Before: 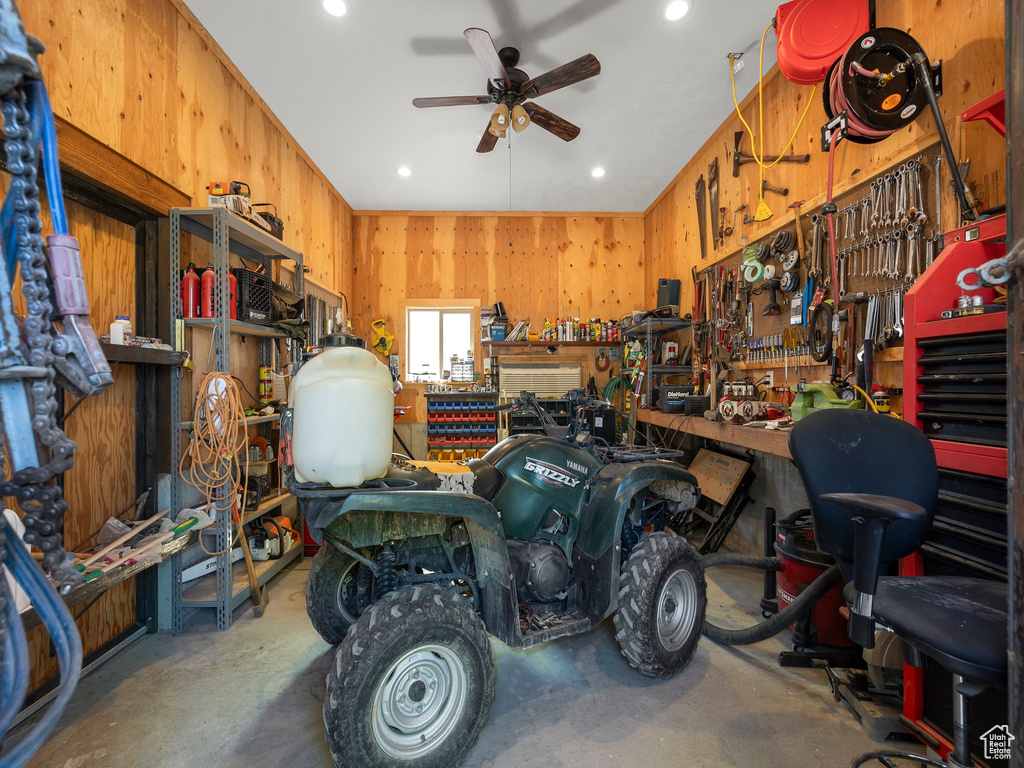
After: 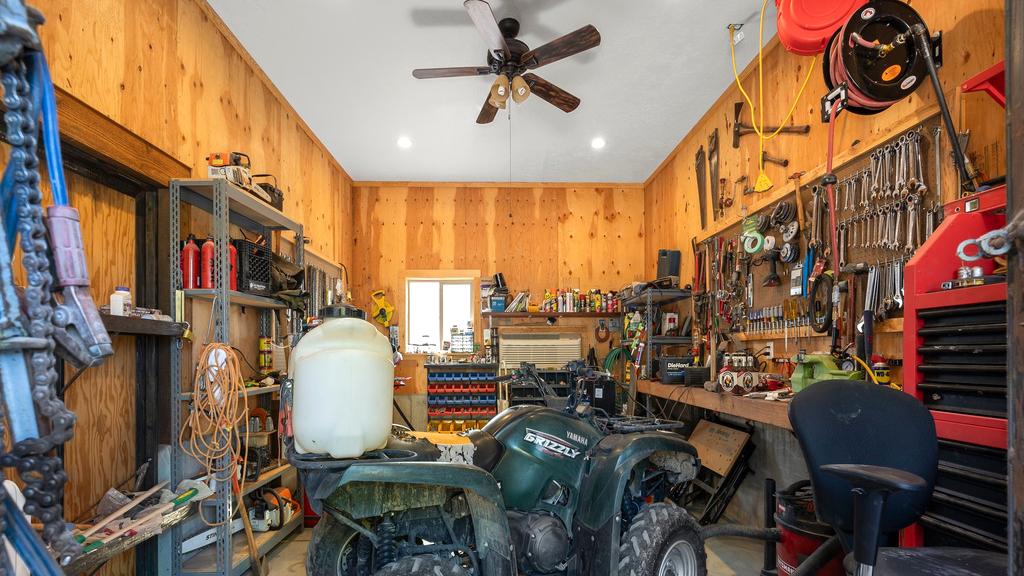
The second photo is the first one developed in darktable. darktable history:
crop: top 3.857%, bottom 21.132%
levels: levels [0, 0.476, 0.951]
